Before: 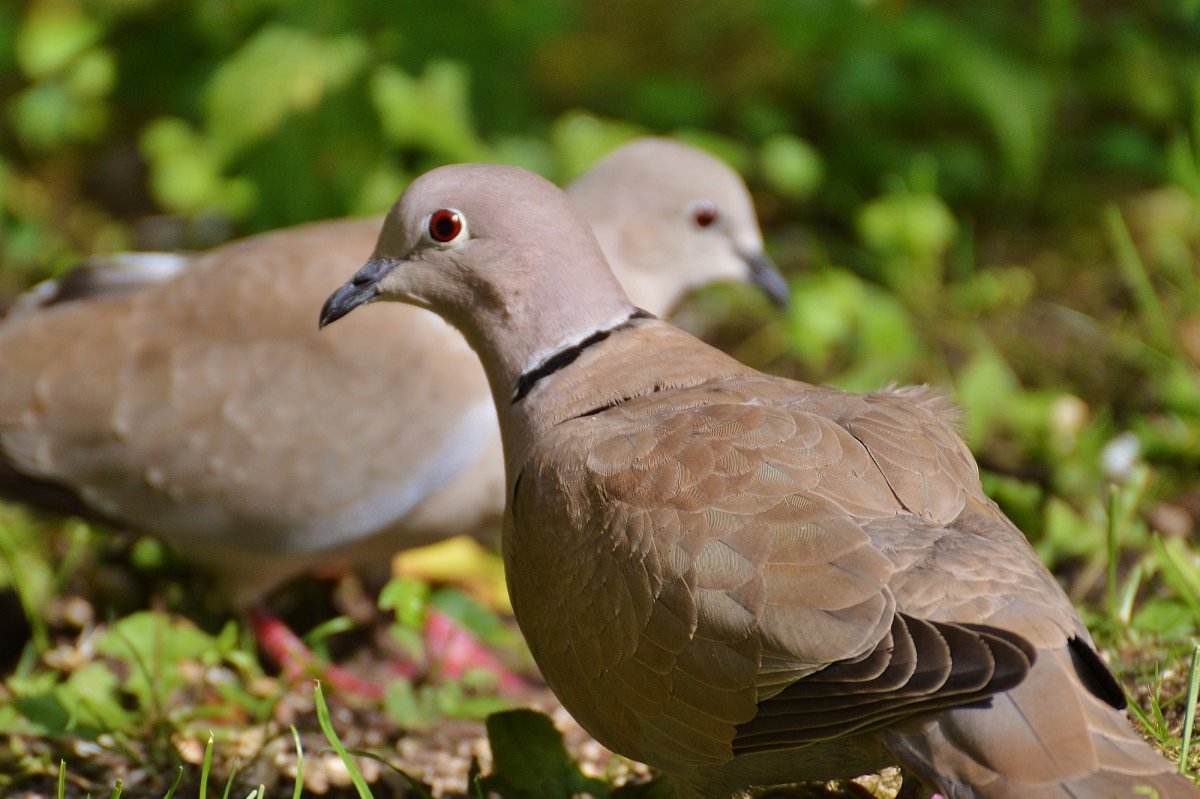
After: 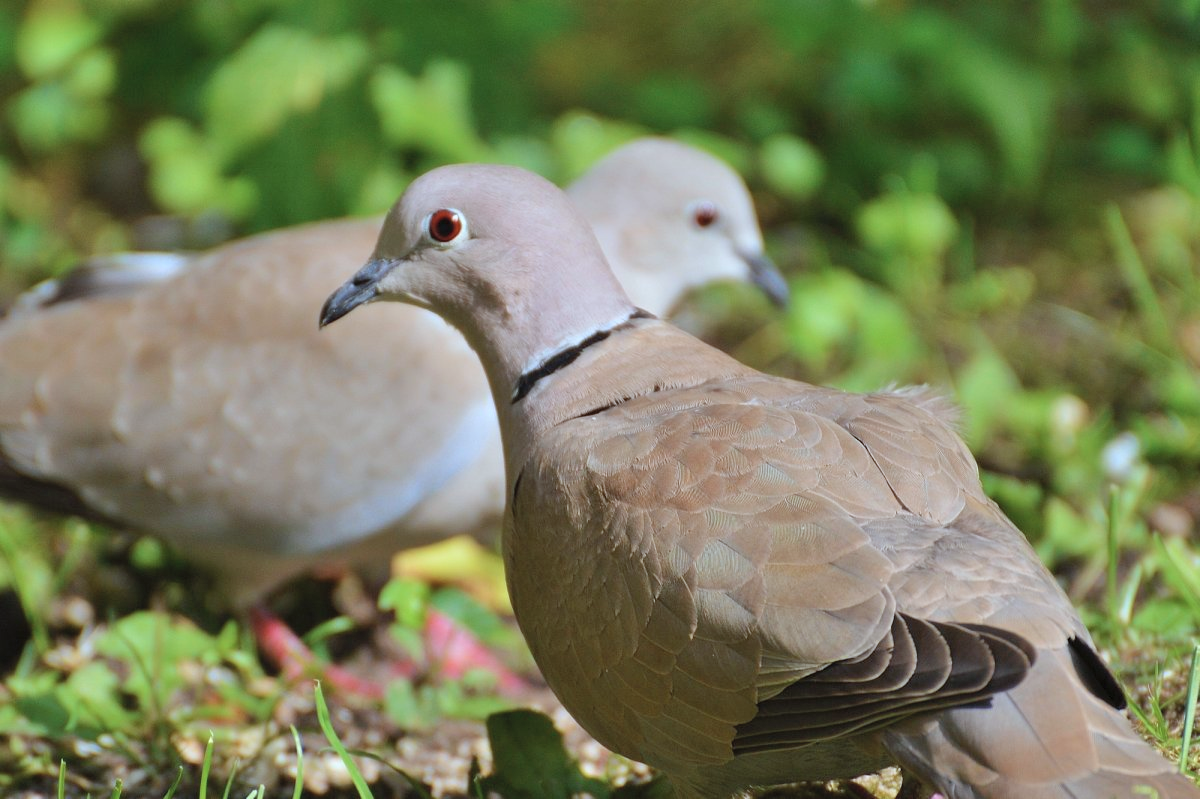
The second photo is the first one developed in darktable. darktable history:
contrast brightness saturation: brightness 0.142
color calibration: illuminant F (fluorescent), F source F9 (Cool White Deluxe 4150 K) – high CRI, x 0.374, y 0.373, temperature 4153.18 K
